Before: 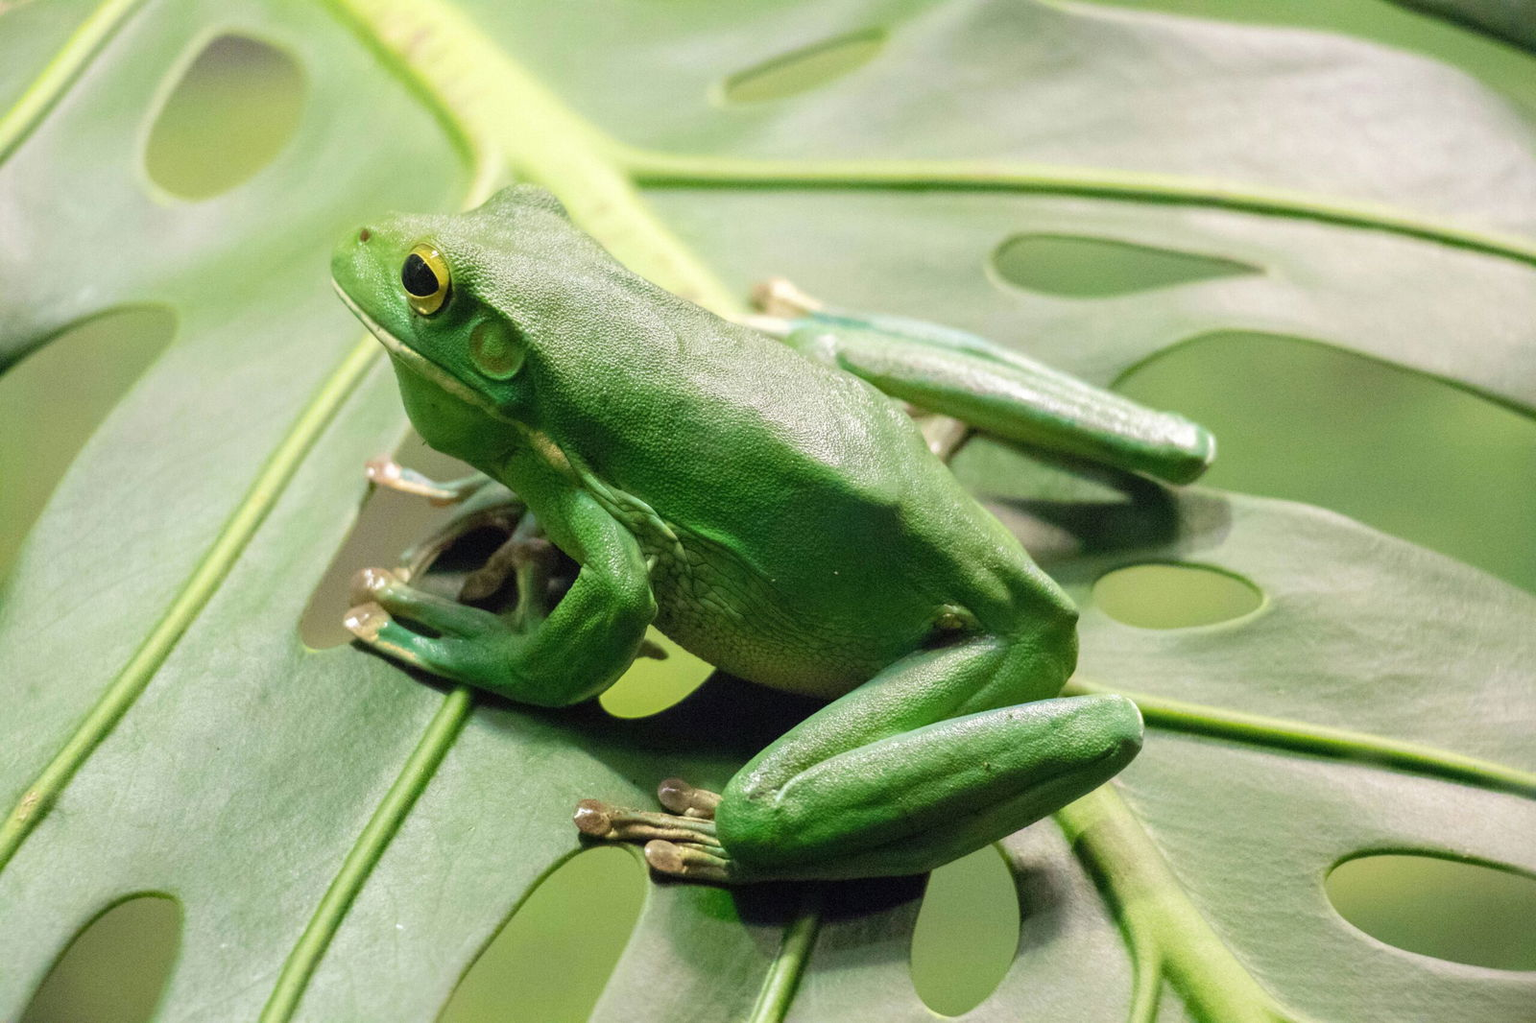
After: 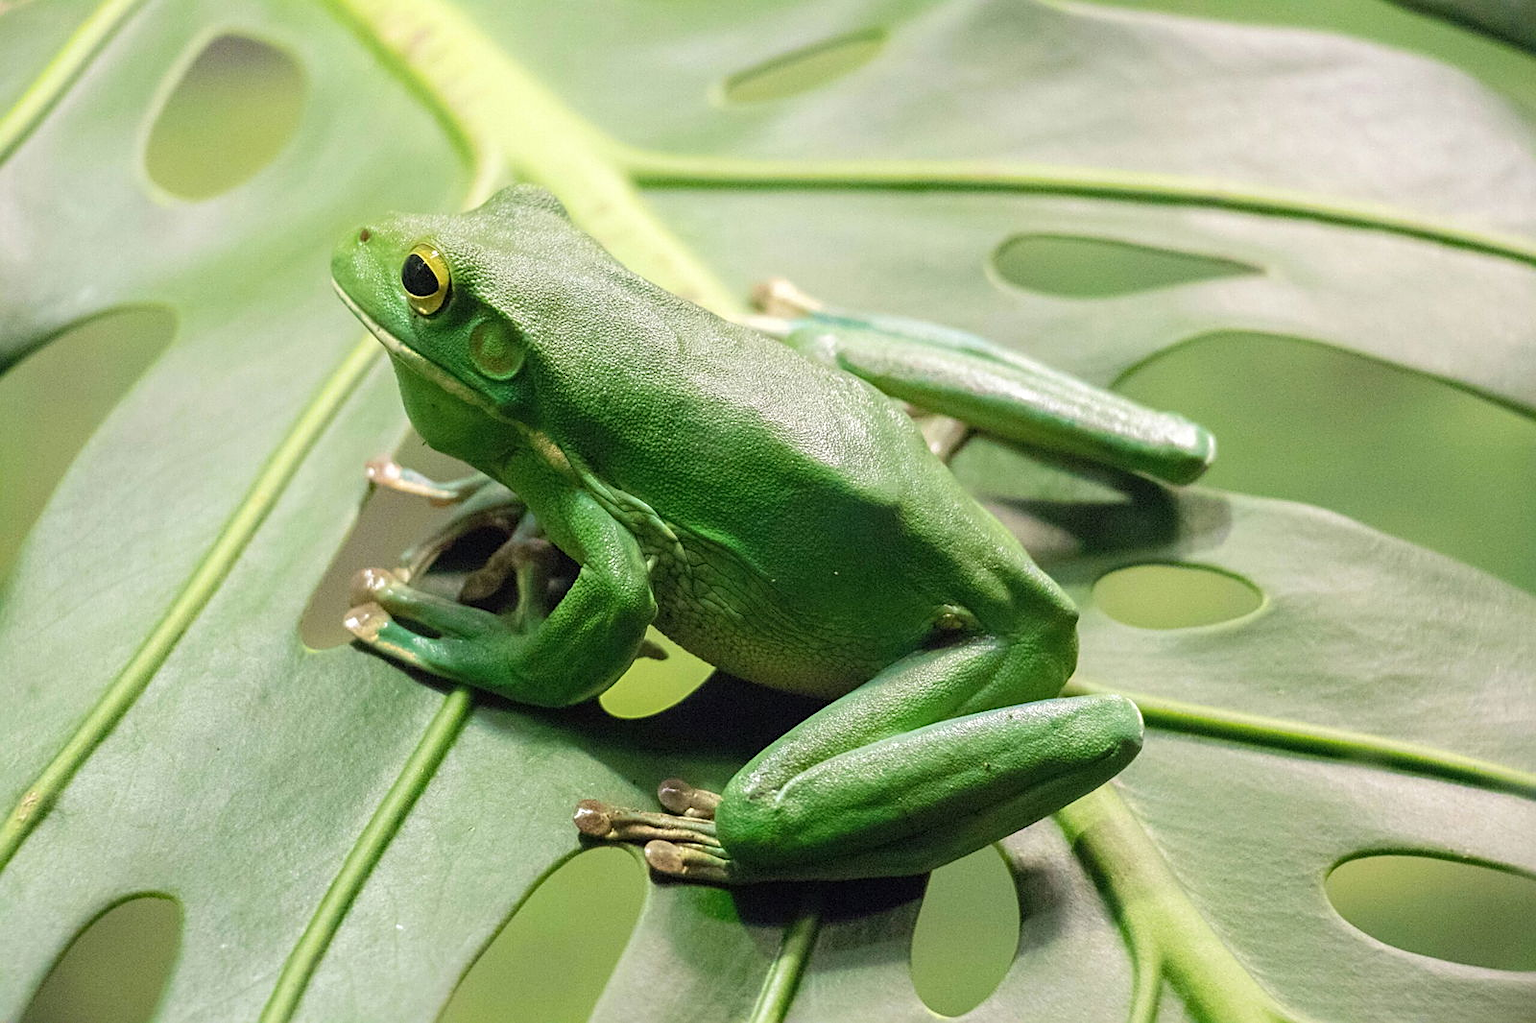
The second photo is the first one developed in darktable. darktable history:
exposure: exposure 0.014 EV, compensate highlight preservation false
sharpen: on, module defaults
